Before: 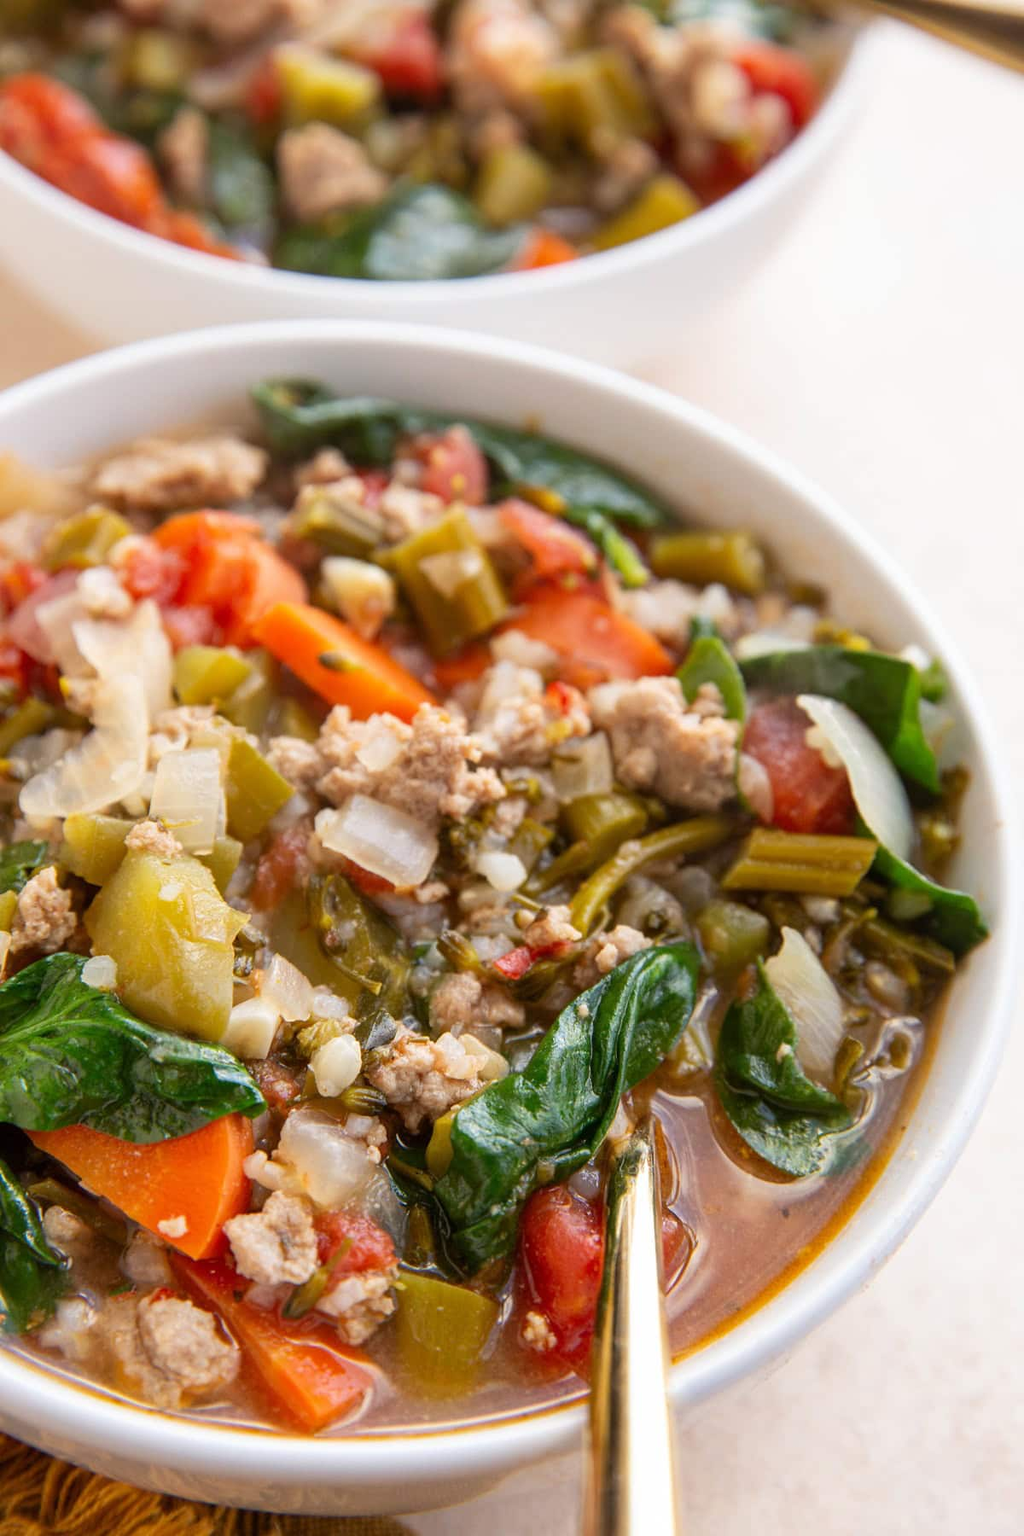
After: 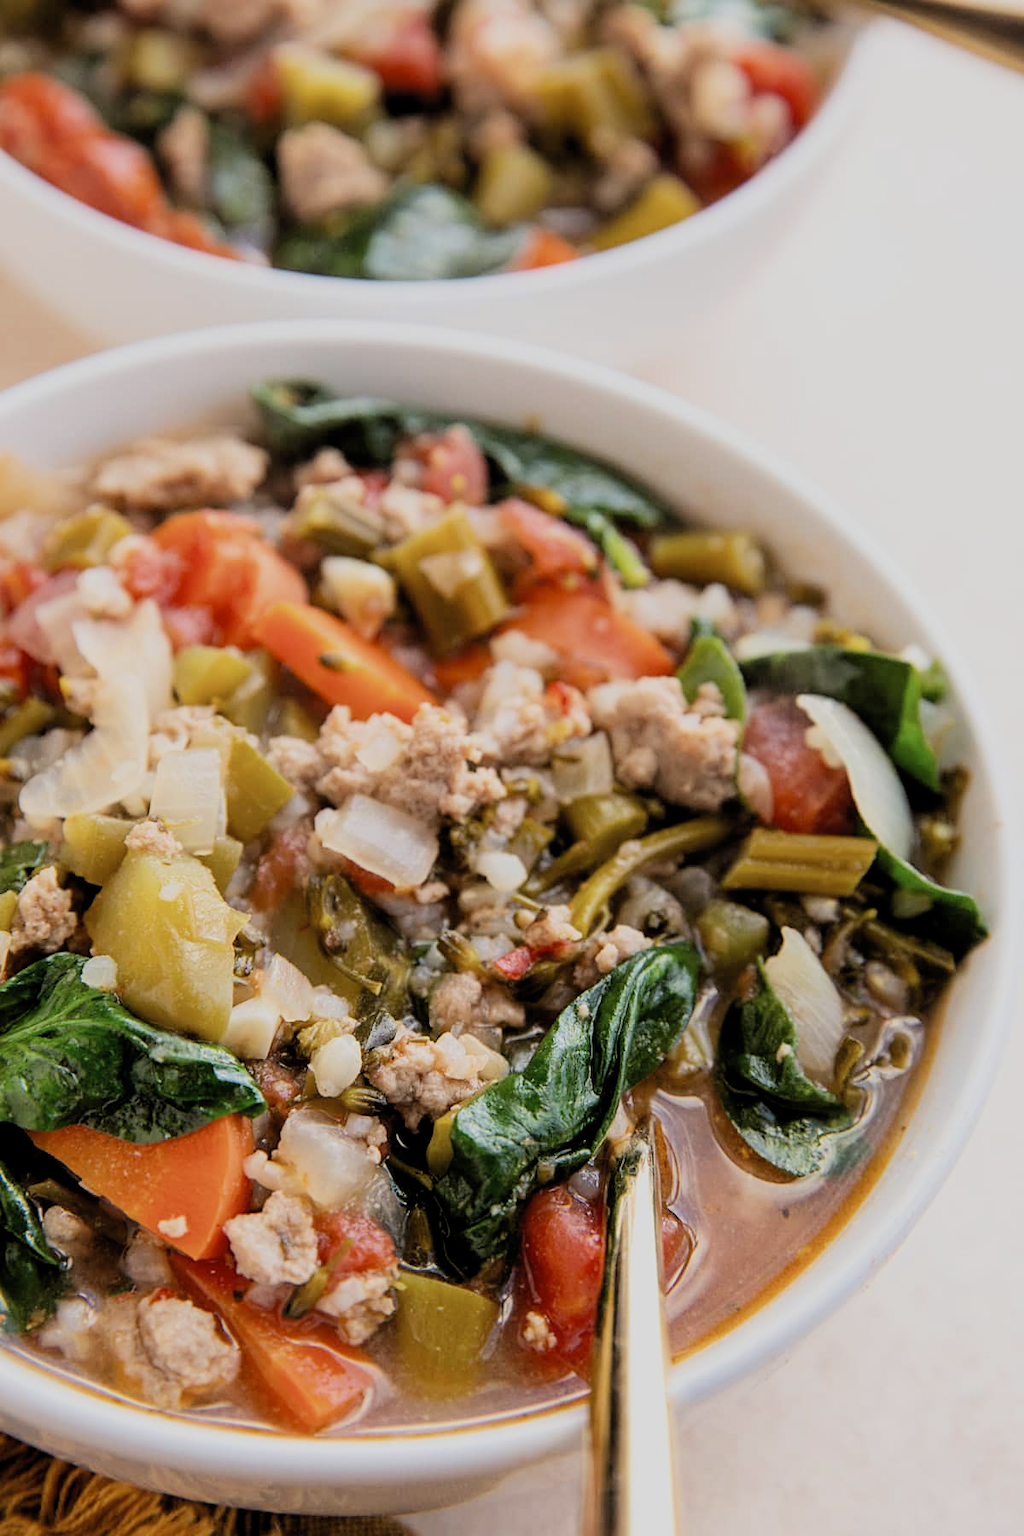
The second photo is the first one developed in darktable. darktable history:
filmic rgb: black relative exposure -4.58 EV, white relative exposure 4.8 EV, threshold 3 EV, hardness 2.36, latitude 36.07%, contrast 1.048, highlights saturation mix 1.32%, shadows ↔ highlights balance 1.25%, color science v4 (2020), enable highlight reconstruction true
contrast brightness saturation: contrast 0.11, saturation -0.17
sharpen: amount 0.2
